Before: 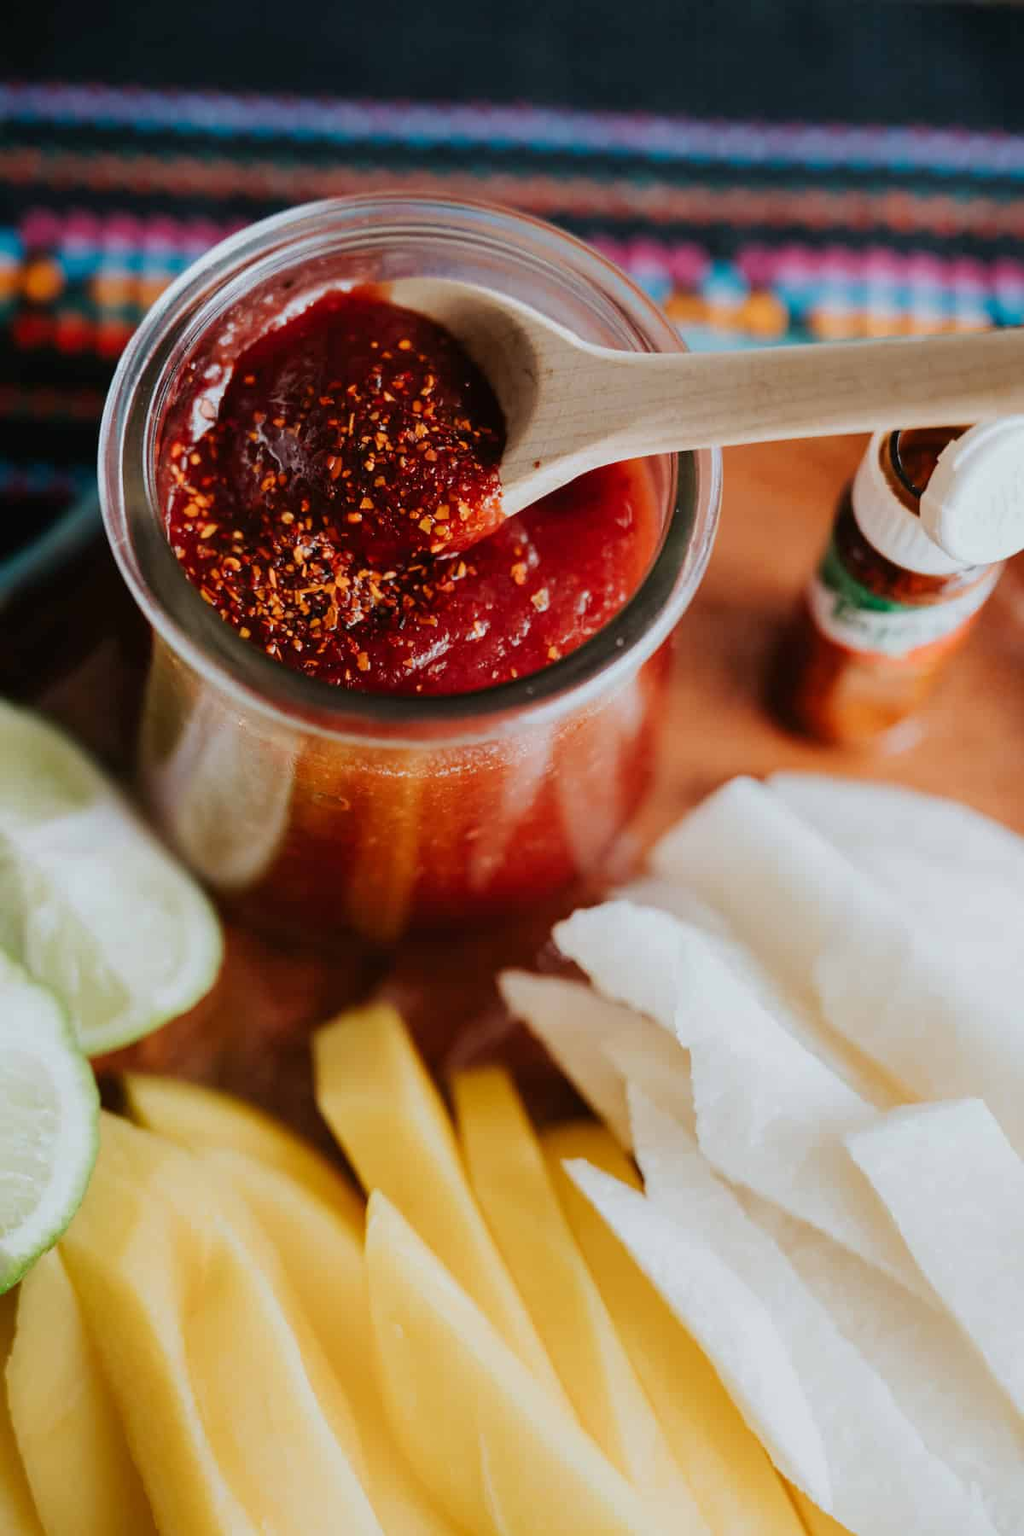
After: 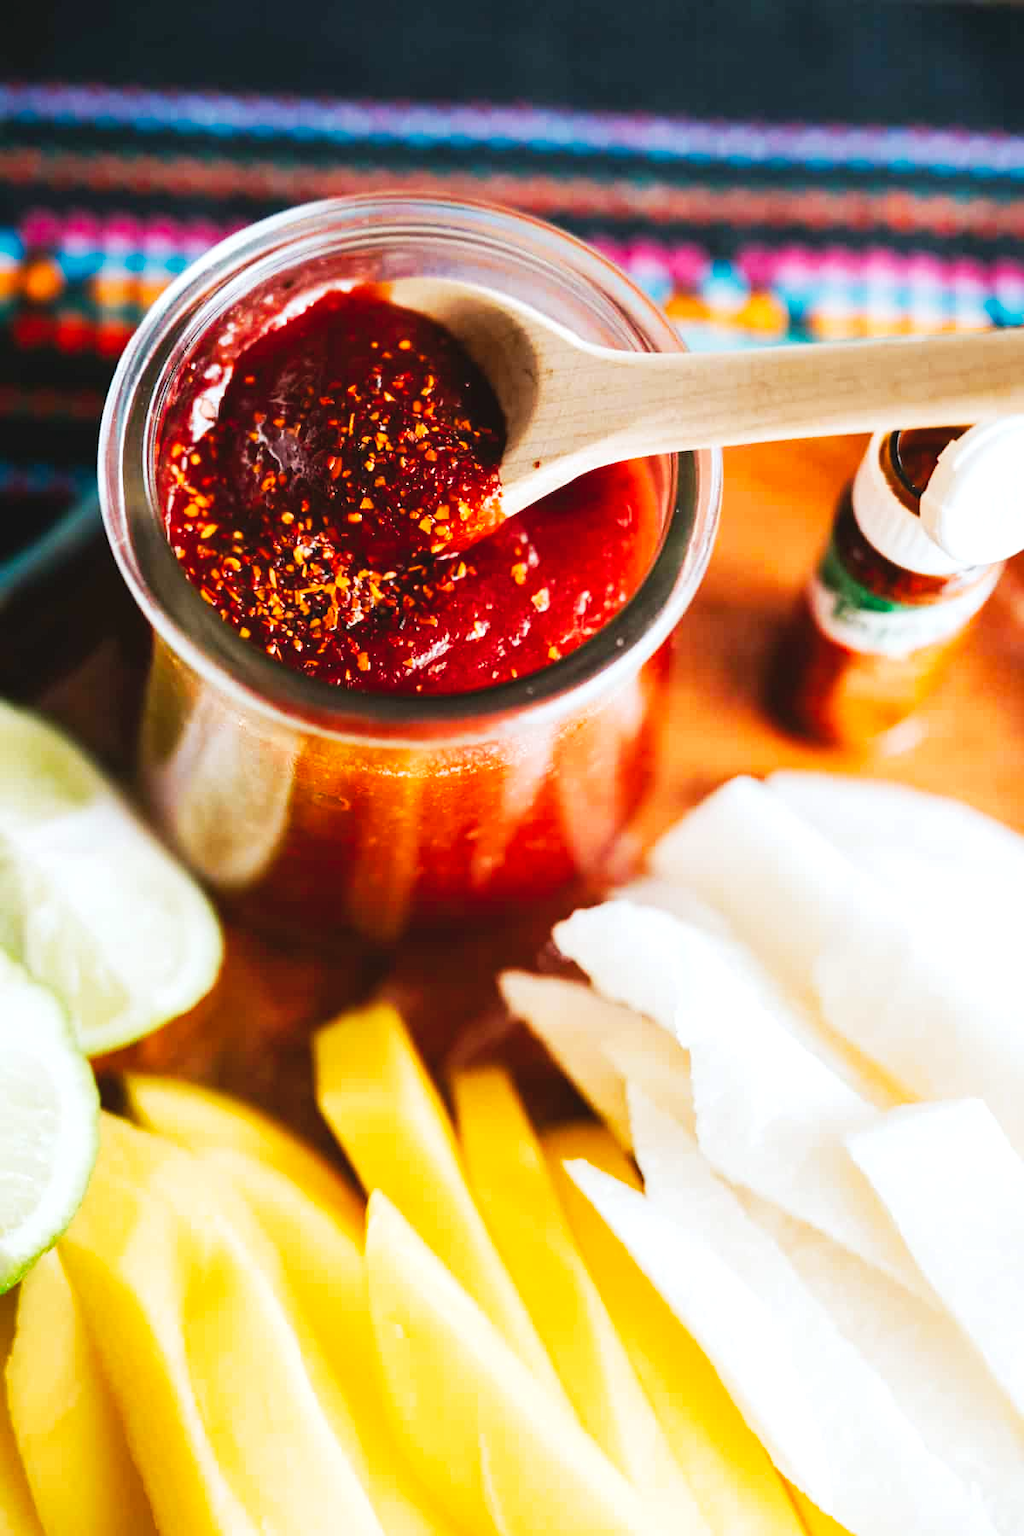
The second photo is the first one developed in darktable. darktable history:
exposure: exposure -0.021 EV, compensate exposure bias true, compensate highlight preservation false
tone curve: curves: ch0 [(0, 0.038) (0.193, 0.212) (0.461, 0.502) (0.634, 0.709) (0.852, 0.89) (1, 0.967)]; ch1 [(0, 0) (0.35, 0.356) (0.45, 0.453) (0.504, 0.503) (0.532, 0.524) (0.558, 0.555) (0.735, 0.762) (1, 1)]; ch2 [(0, 0) (0.281, 0.266) (0.456, 0.469) (0.5, 0.5) (0.533, 0.545) (0.606, 0.598) (0.646, 0.654) (1, 1)], preserve colors none
color balance rgb: perceptual saturation grading › global saturation 16.025%, perceptual brilliance grading › global brilliance 25.622%
